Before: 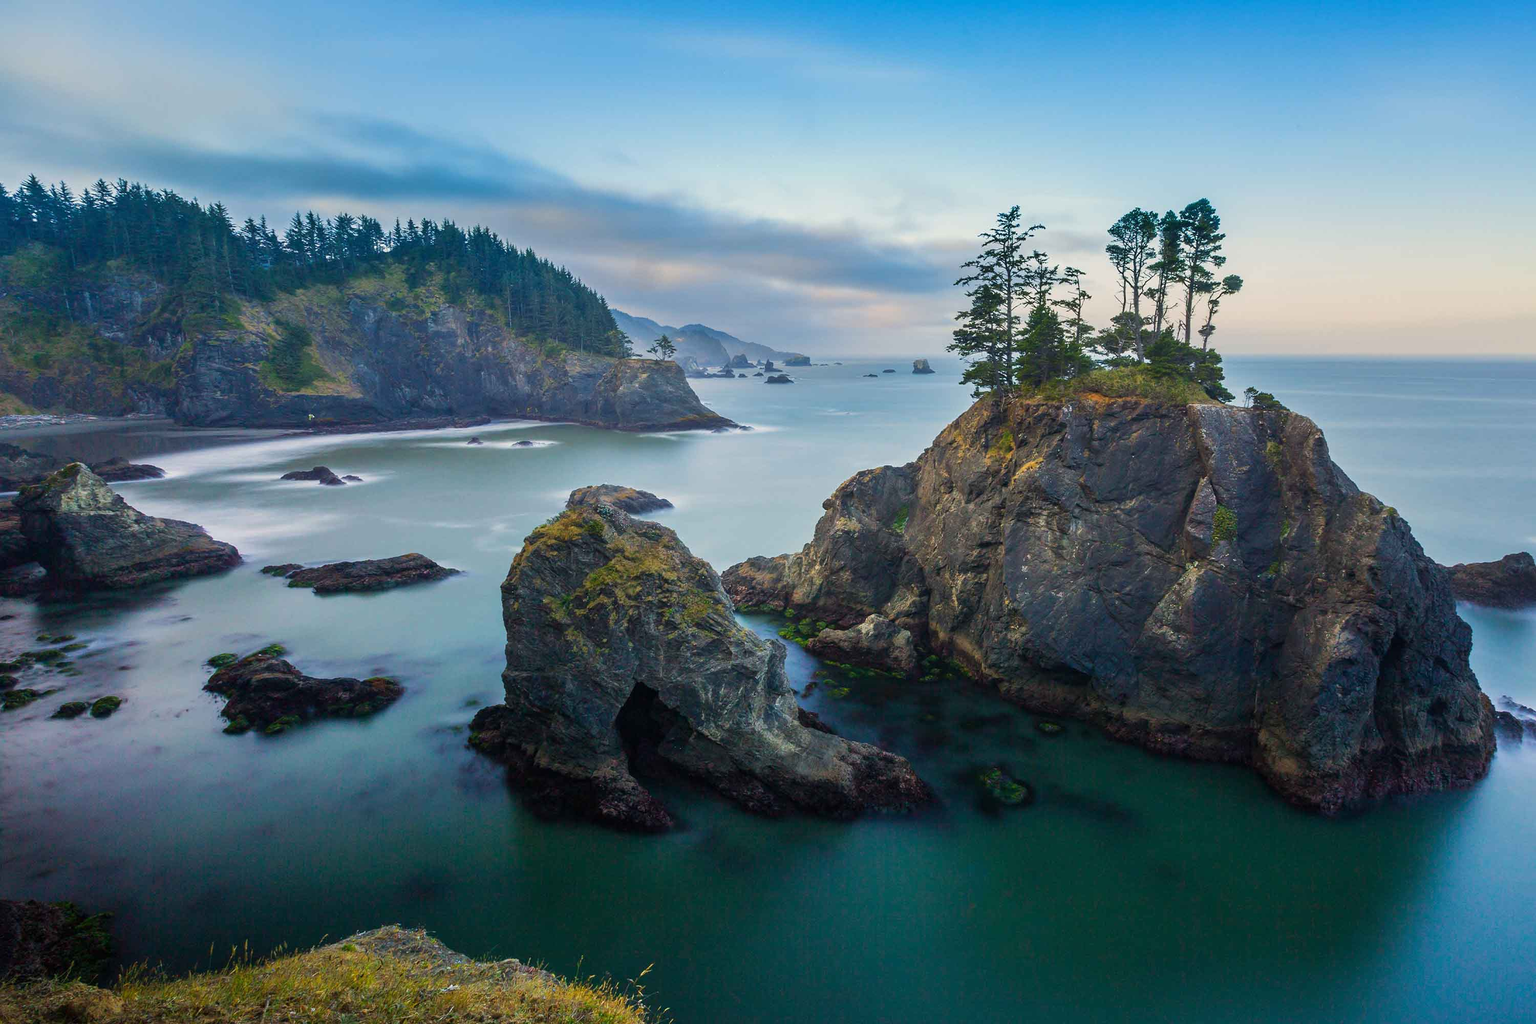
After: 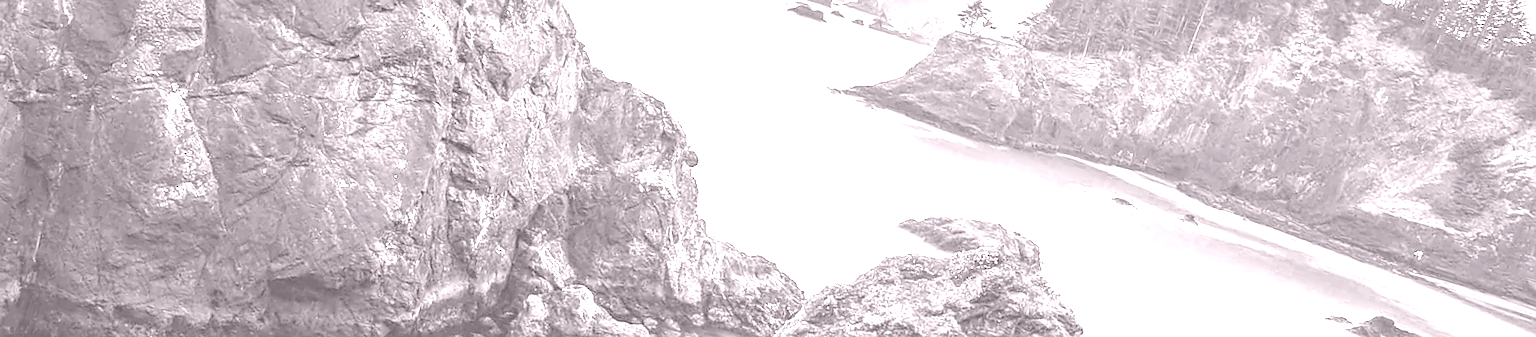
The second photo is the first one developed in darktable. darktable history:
crop and rotate: angle 16.12°, top 30.835%, bottom 35.653%
exposure: black level correction 0, exposure 0.7 EV, compensate exposure bias true, compensate highlight preservation false
local contrast: detail 150%
colorize: hue 25.2°, saturation 83%, source mix 82%, lightness 79%, version 1
sharpen: on, module defaults
rotate and perspective: rotation -1°, crop left 0.011, crop right 0.989, crop top 0.025, crop bottom 0.975
haze removal: on, module defaults
